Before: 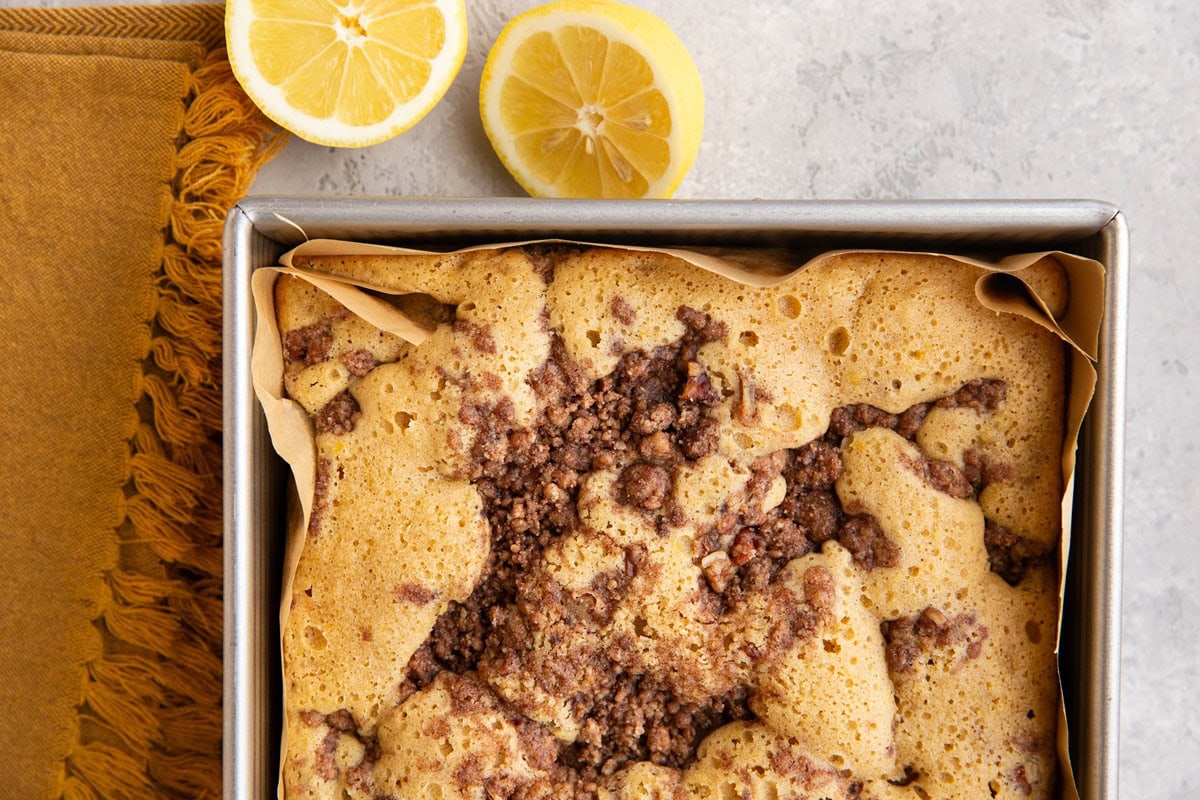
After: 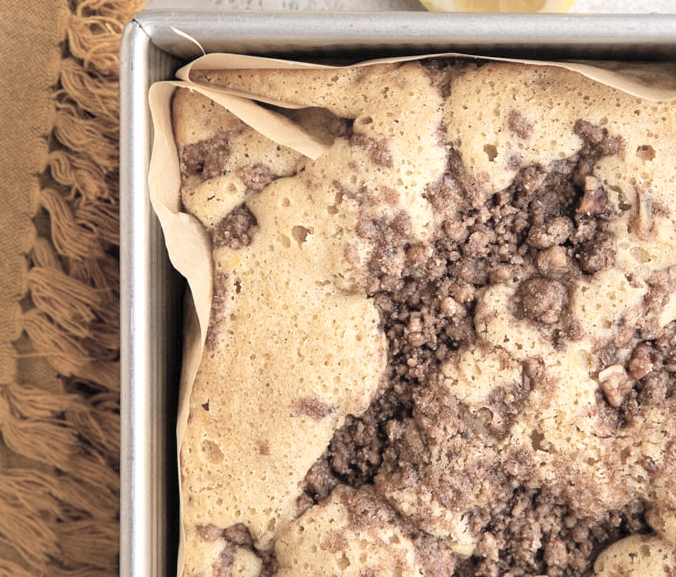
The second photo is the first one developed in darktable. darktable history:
levels: levels [0, 0.476, 0.951]
tone equalizer: on, module defaults
contrast brightness saturation: brightness 0.188, saturation -0.482
crop: left 8.639%, top 23.367%, right 35.007%, bottom 4.421%
